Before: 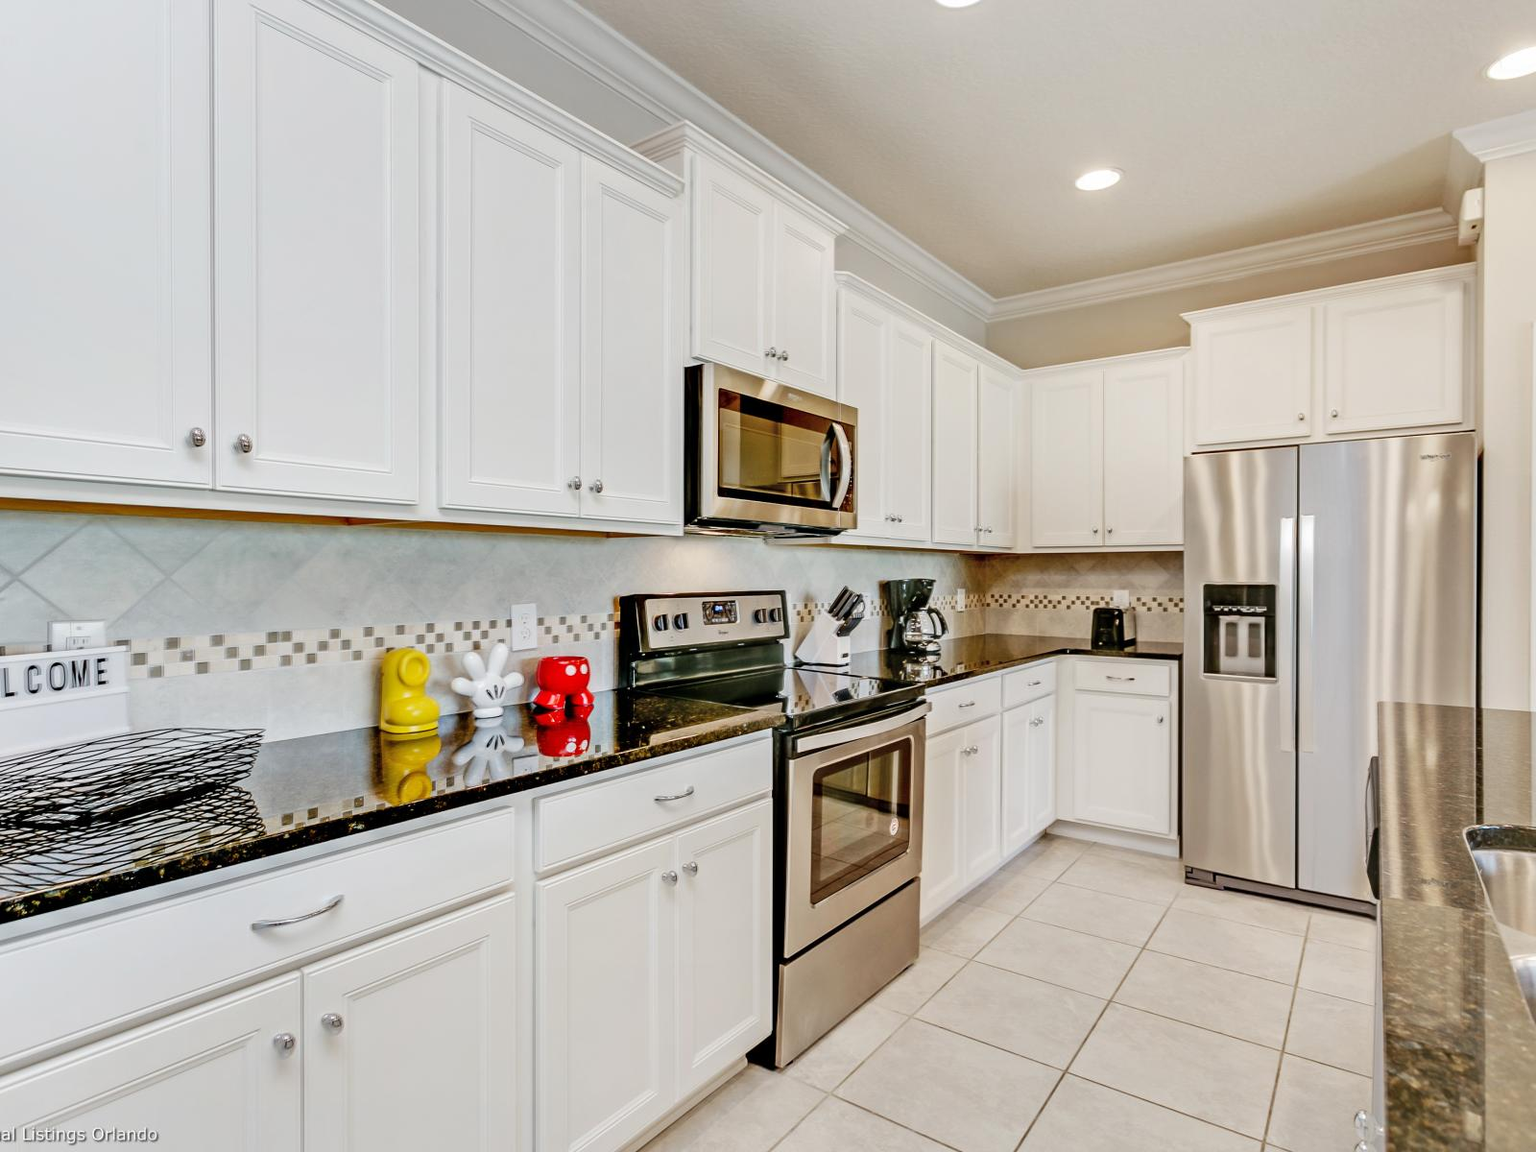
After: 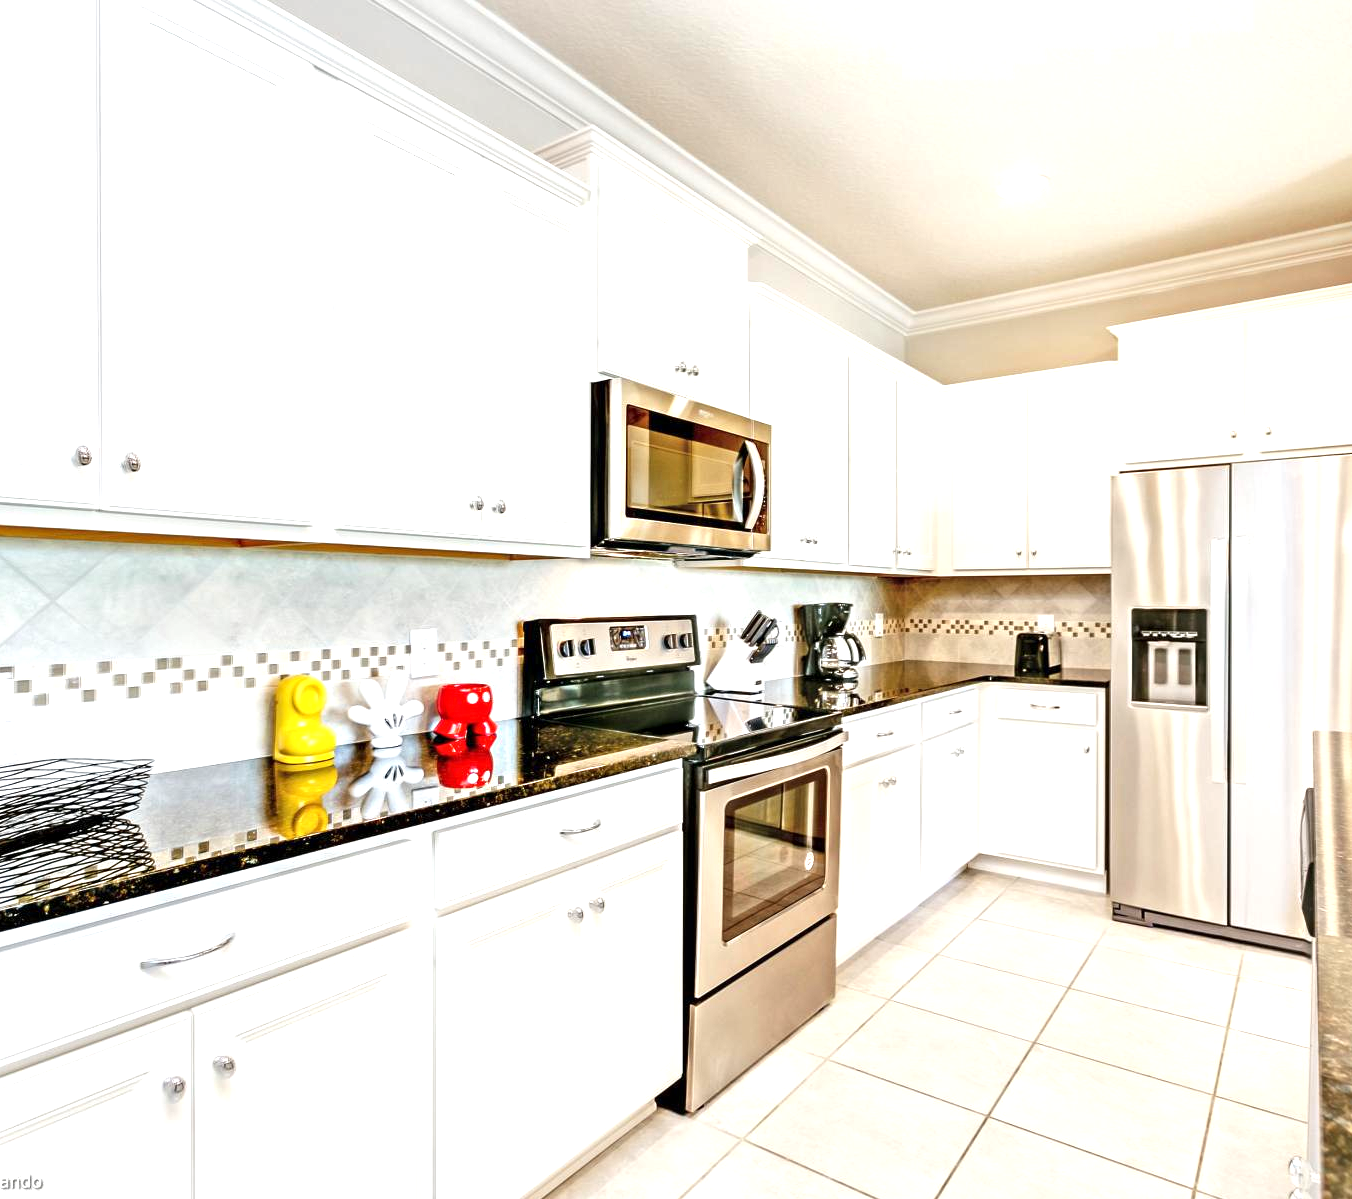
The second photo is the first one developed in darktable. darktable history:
exposure: black level correction 0, exposure 1.001 EV, compensate exposure bias true, compensate highlight preservation false
base curve: preserve colors none
crop: left 7.664%, right 7.819%
local contrast: highlights 105%, shadows 97%, detail 119%, midtone range 0.2
